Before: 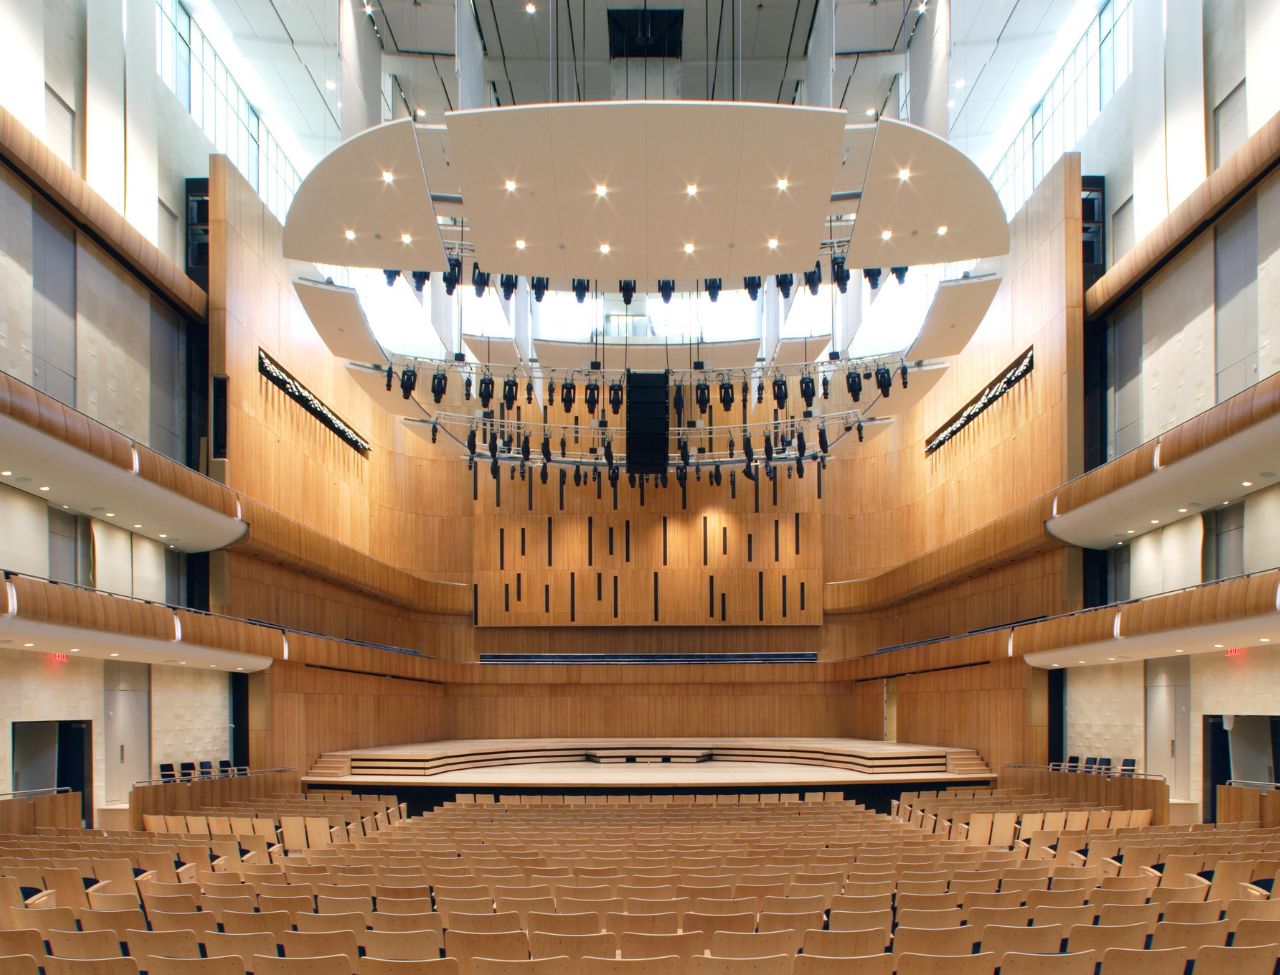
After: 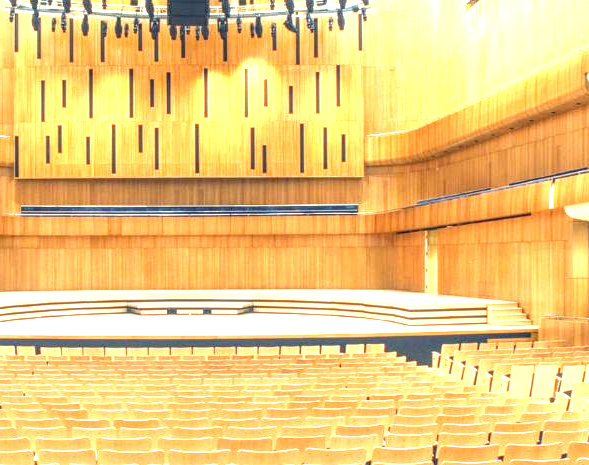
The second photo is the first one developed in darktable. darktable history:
crop: left 35.911%, top 46.043%, right 18.068%, bottom 6.202%
local contrast: highlights 5%, shadows 1%, detail 133%
exposure: exposure 2.268 EV, compensate highlight preservation false
color correction: highlights a* -4.39, highlights b* 6.9
